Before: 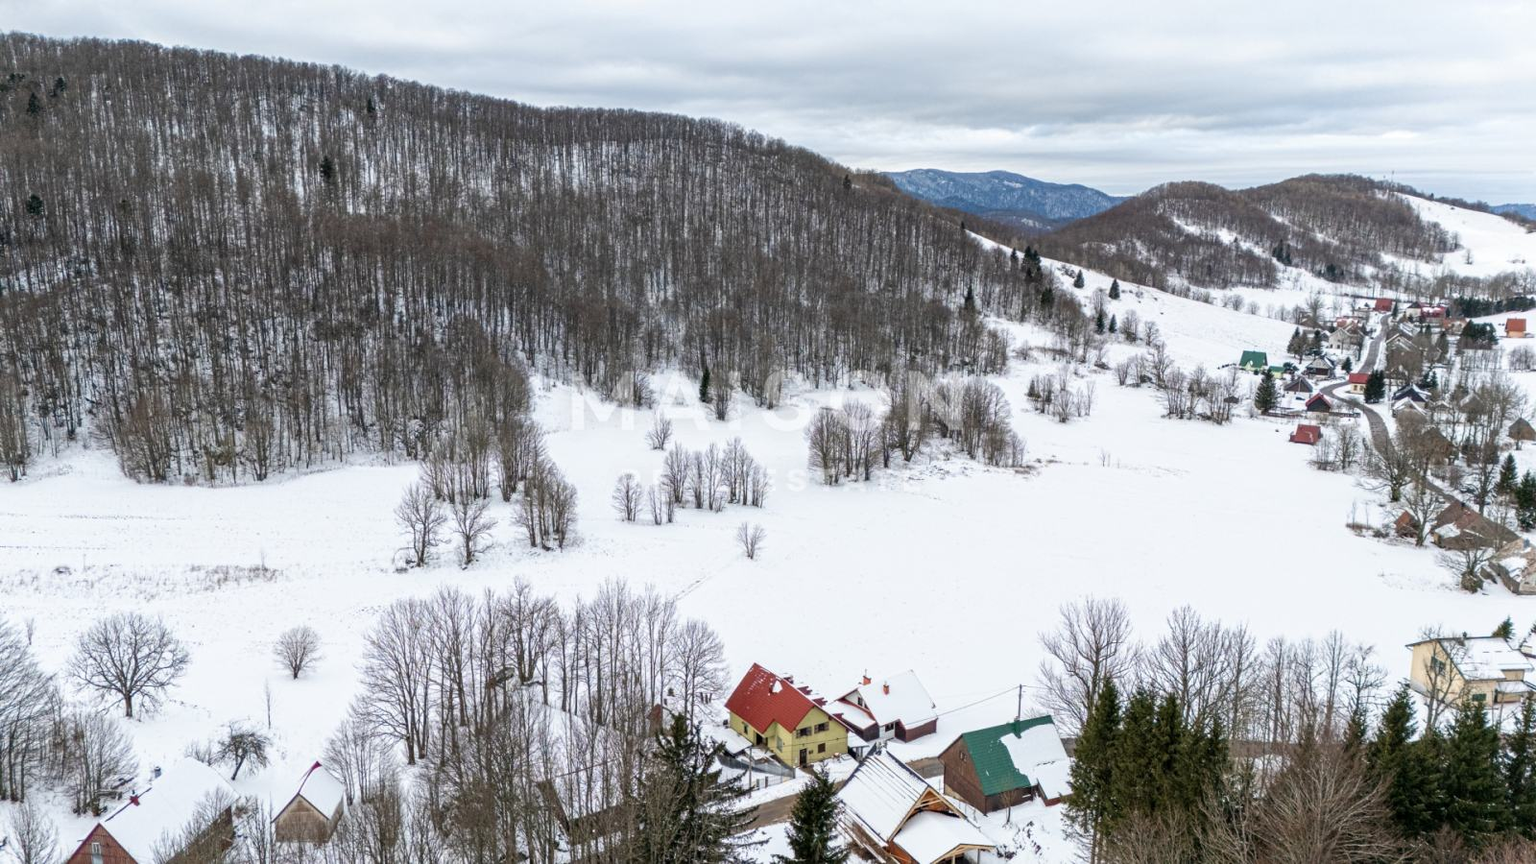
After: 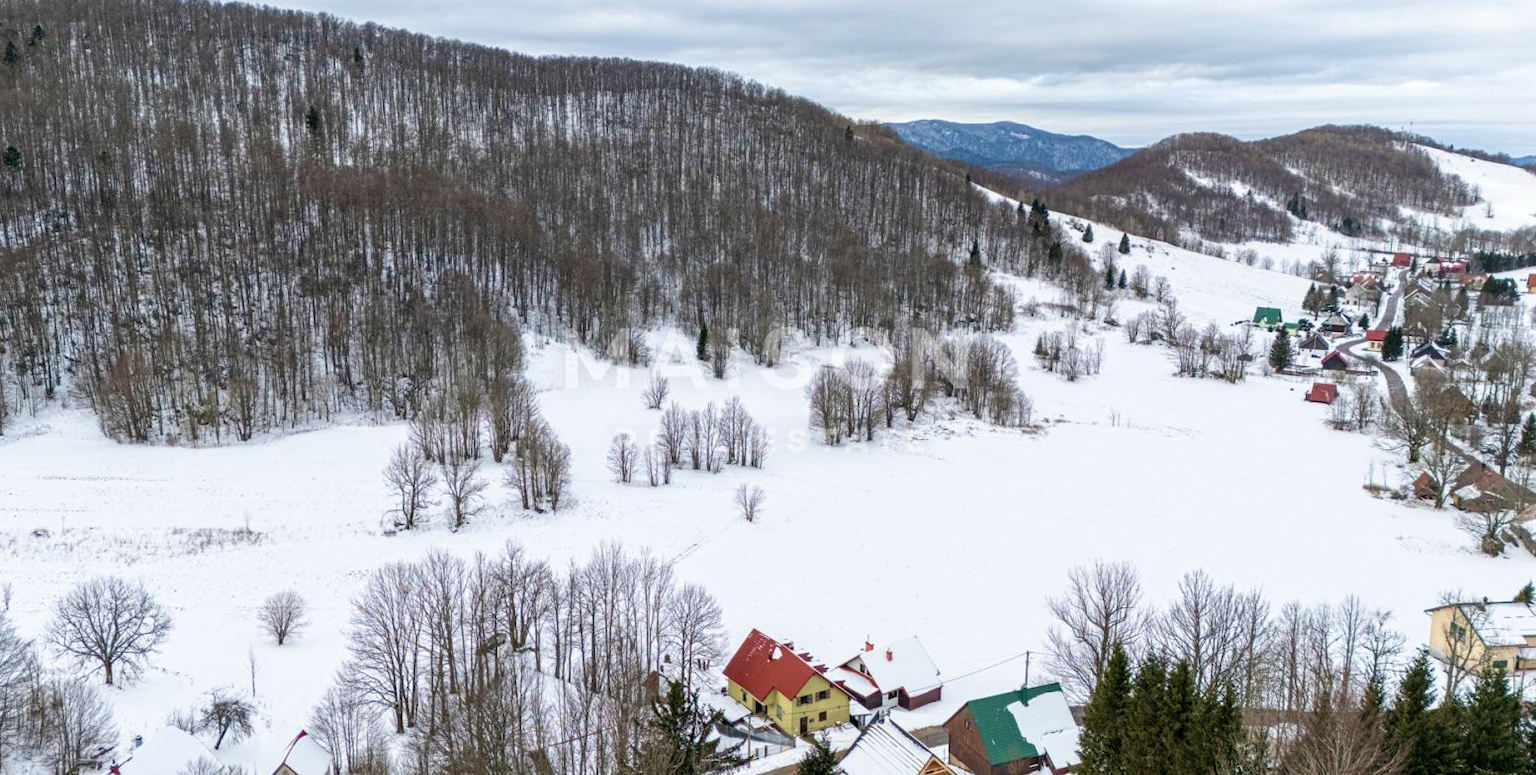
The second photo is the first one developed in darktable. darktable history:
velvia: on, module defaults
crop: left 1.507%, top 6.147%, right 1.379%, bottom 6.637%
